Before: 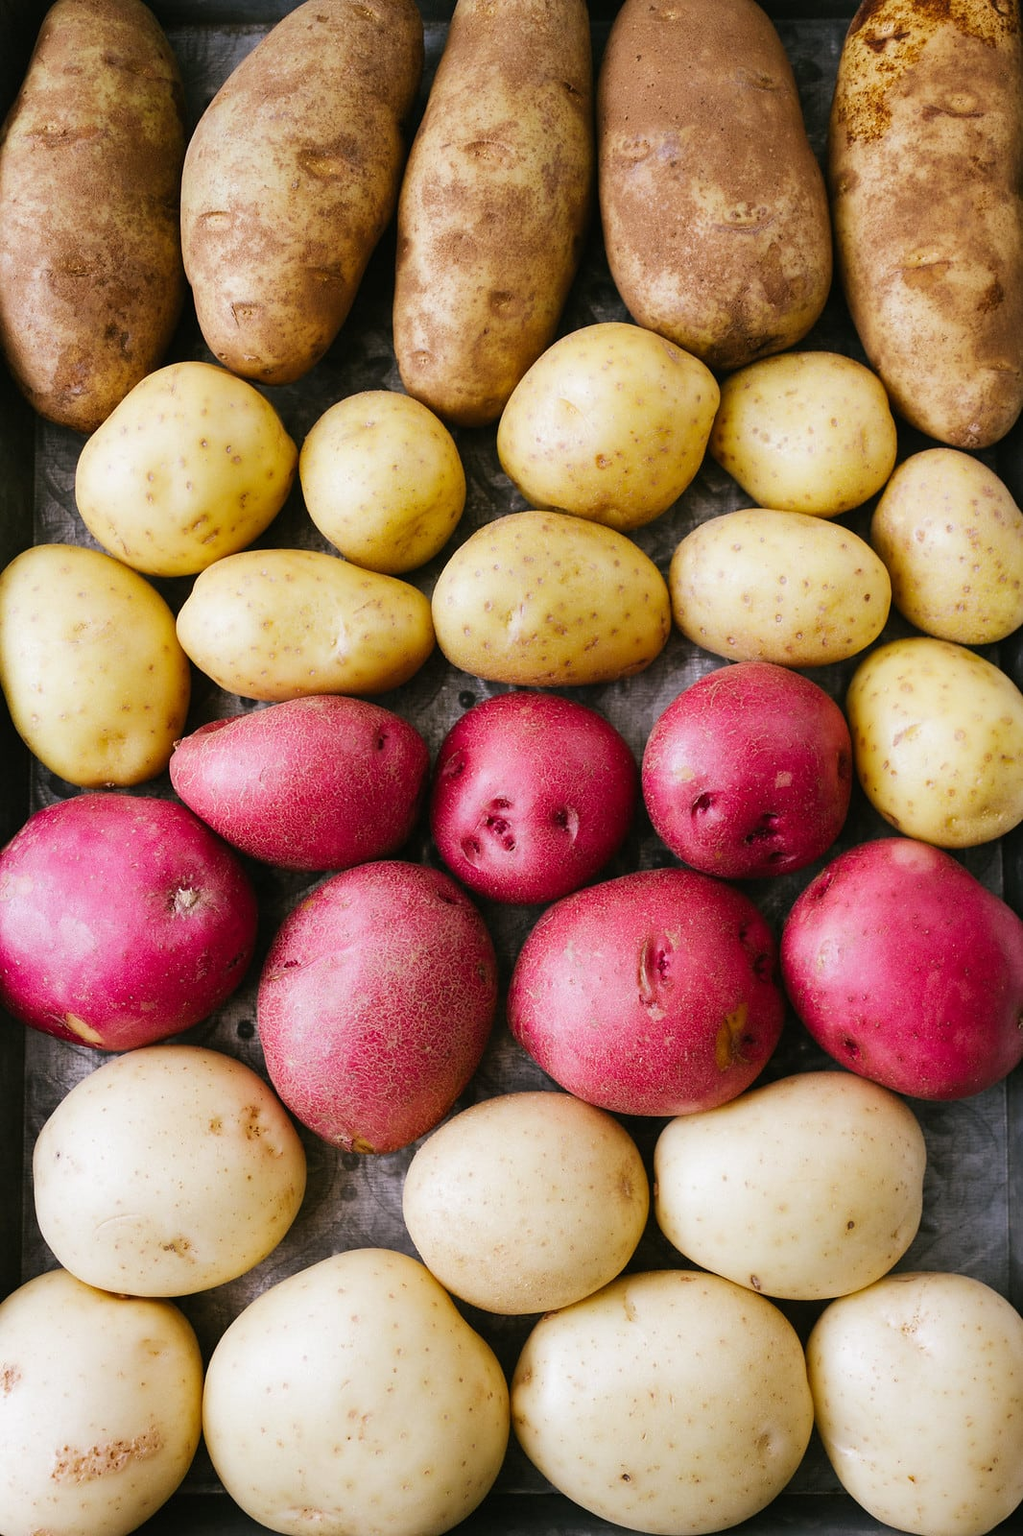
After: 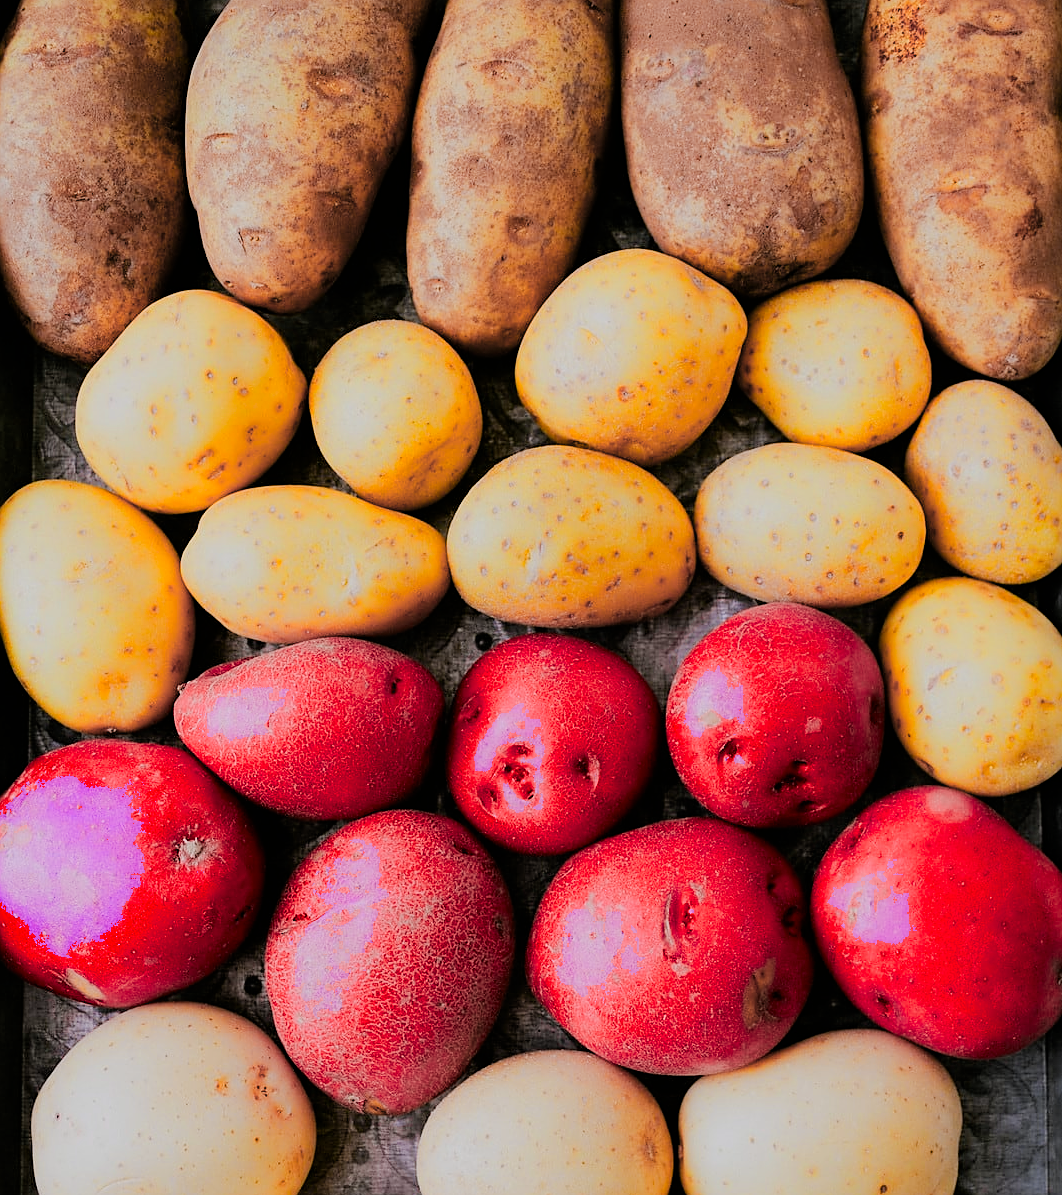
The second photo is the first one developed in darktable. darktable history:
crop: left 0.351%, top 5.492%, bottom 19.801%
haze removal: compatibility mode true, adaptive false
sharpen: on, module defaults
color zones: curves: ch0 [(0.257, 0.558) (0.75, 0.565)]; ch1 [(0.004, 0.857) (0.14, 0.416) (0.257, 0.695) (0.442, 0.032) (0.736, 0.266) (0.891, 0.741)]; ch2 [(0, 0.623) (0.112, 0.436) (0.271, 0.474) (0.516, 0.64) (0.743, 0.286)]
filmic rgb: black relative exposure -7.09 EV, white relative exposure 5.39 EV, hardness 3.03
